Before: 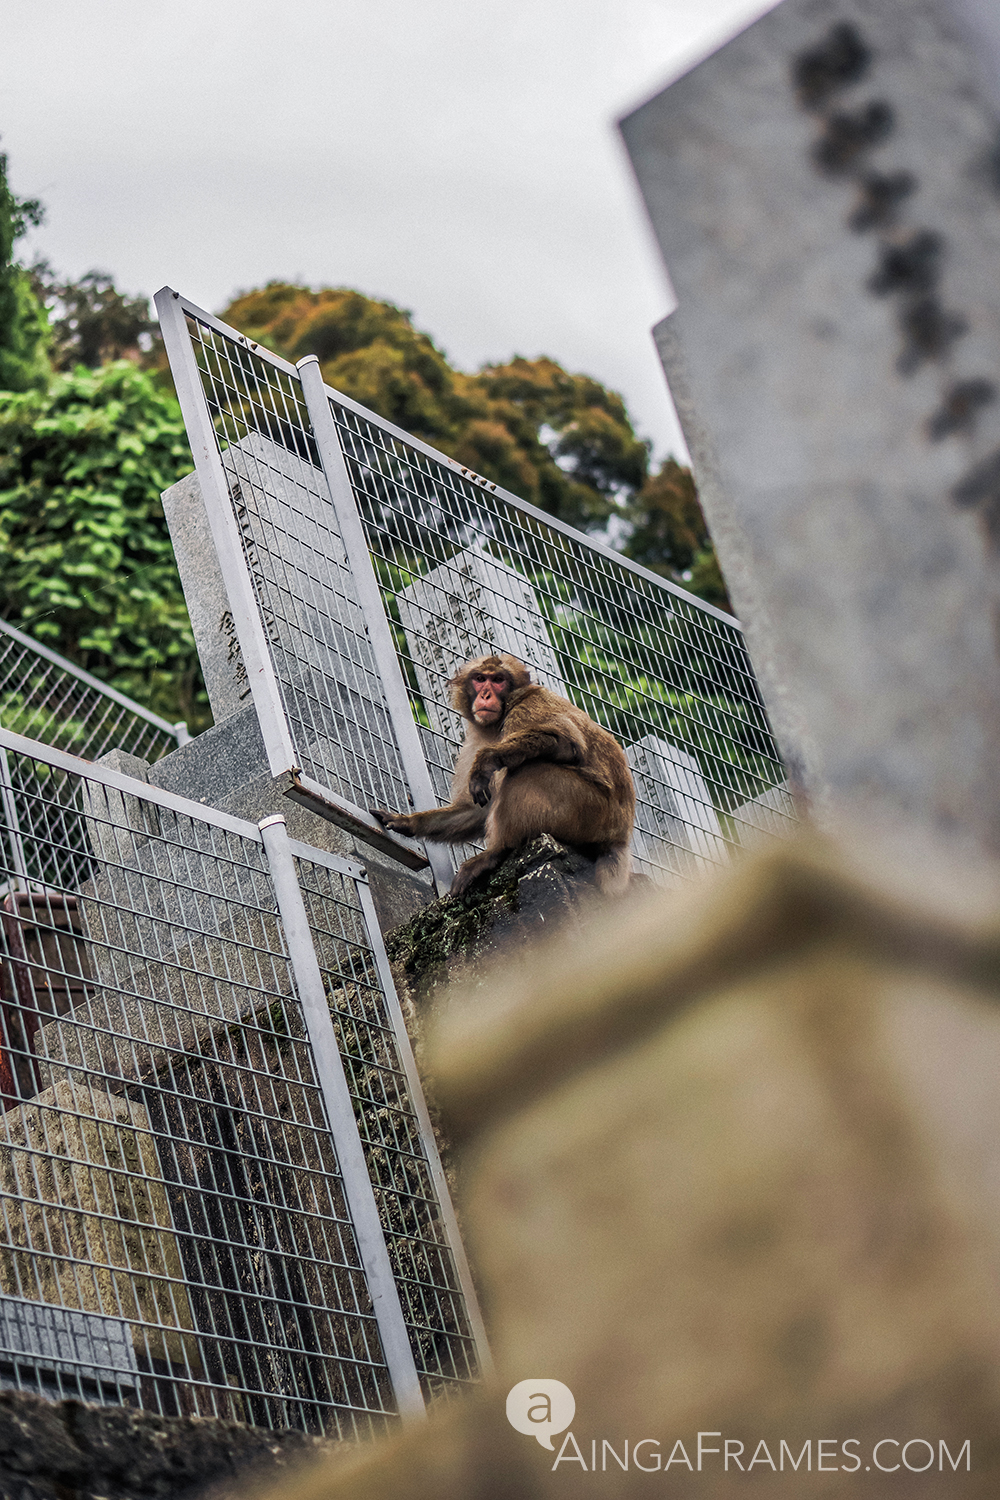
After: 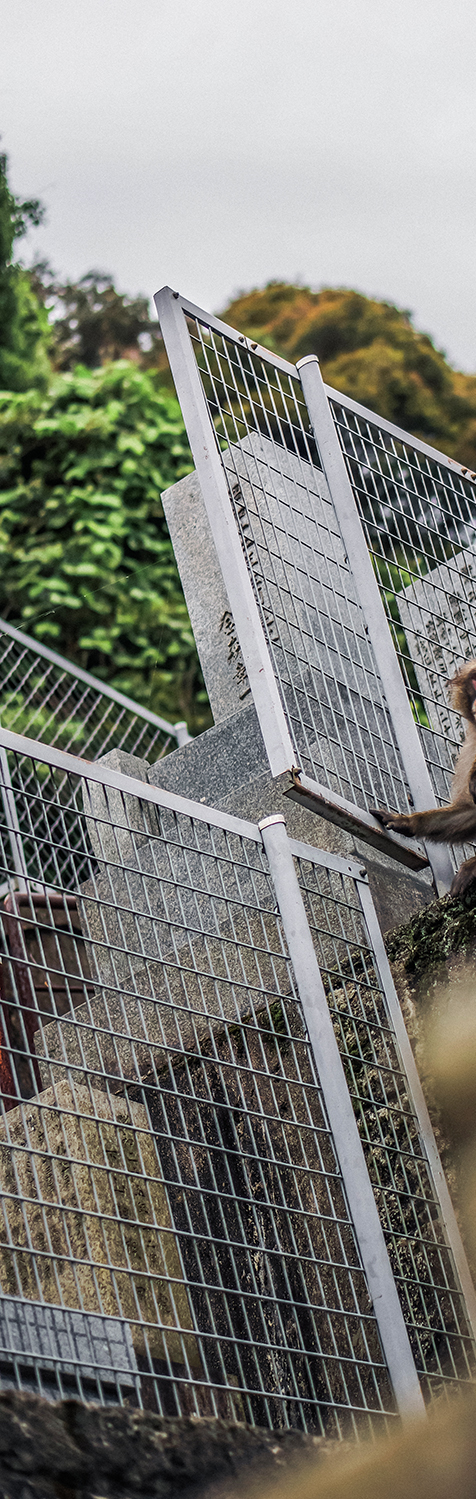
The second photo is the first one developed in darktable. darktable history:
crop and rotate: left 0.062%, top 0%, right 52.251%
